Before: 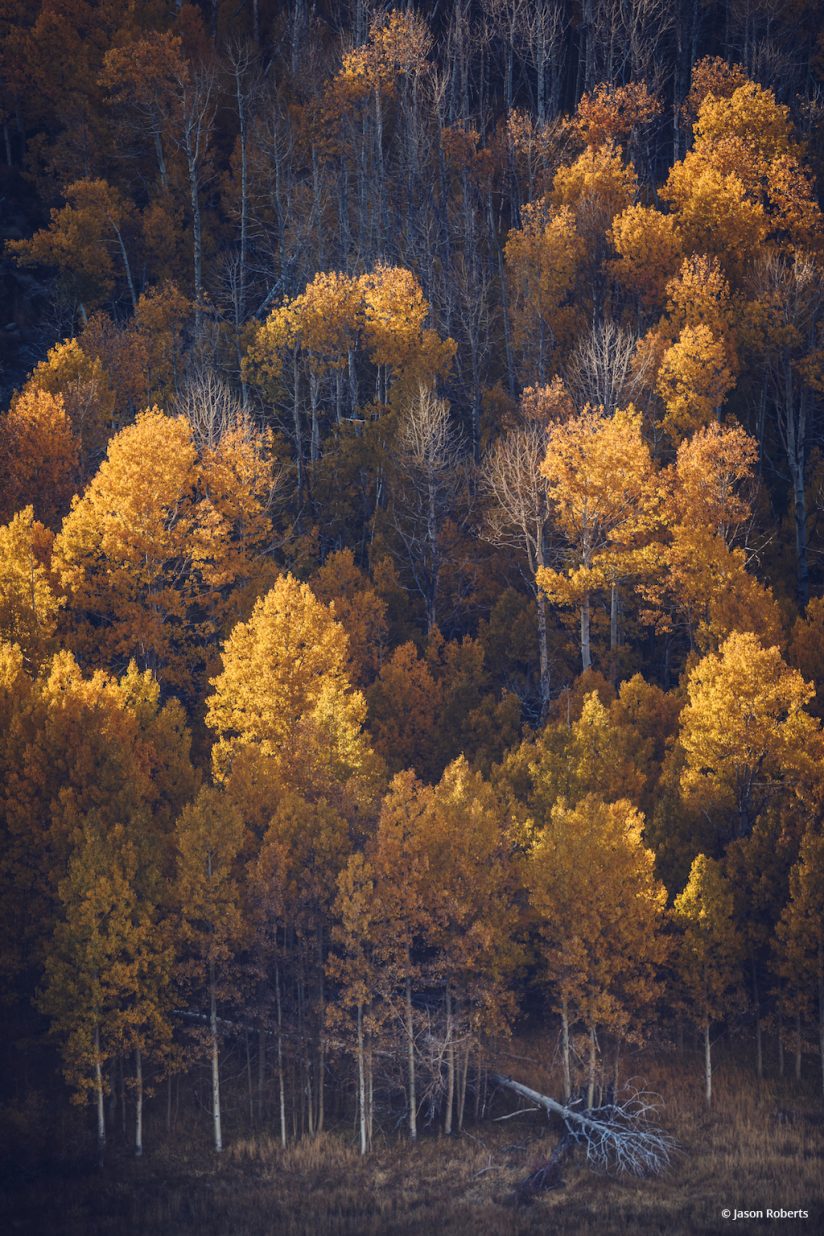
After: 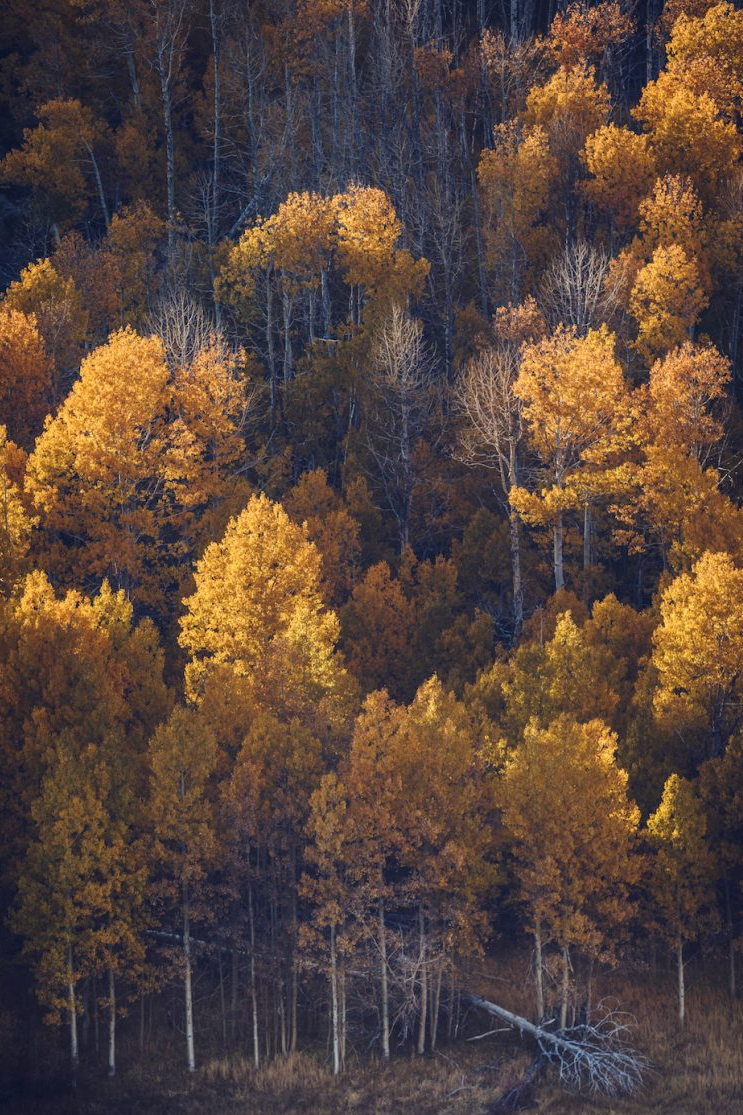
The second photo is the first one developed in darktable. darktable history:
crop: left 3.304%, top 6.475%, right 6.488%, bottom 3.271%
